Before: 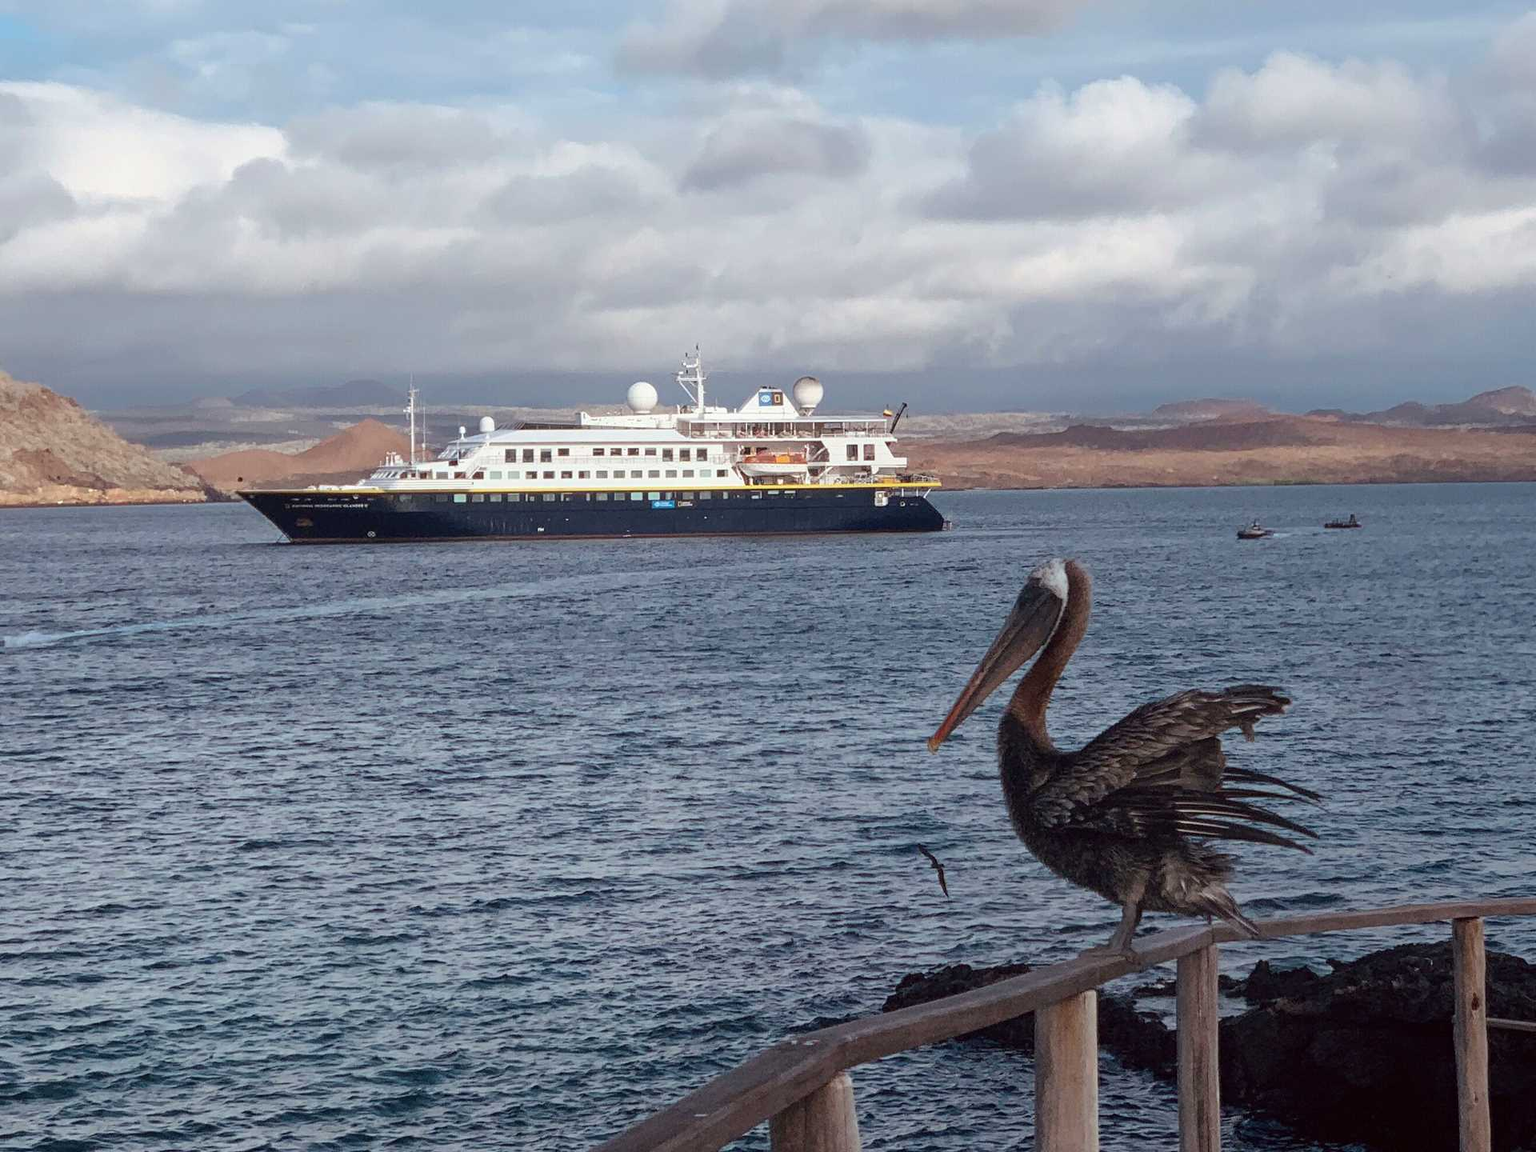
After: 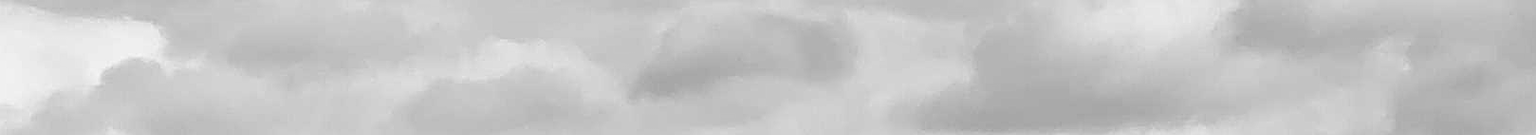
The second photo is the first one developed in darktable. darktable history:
shadows and highlights: shadows 52.34, highlights -28.23, soften with gaussian
contrast brightness saturation: contrast 0.07, brightness 0.08, saturation 0.18
crop and rotate: left 9.644%, top 9.491%, right 6.021%, bottom 80.509%
monochrome: a -4.13, b 5.16, size 1
sharpen: on, module defaults
